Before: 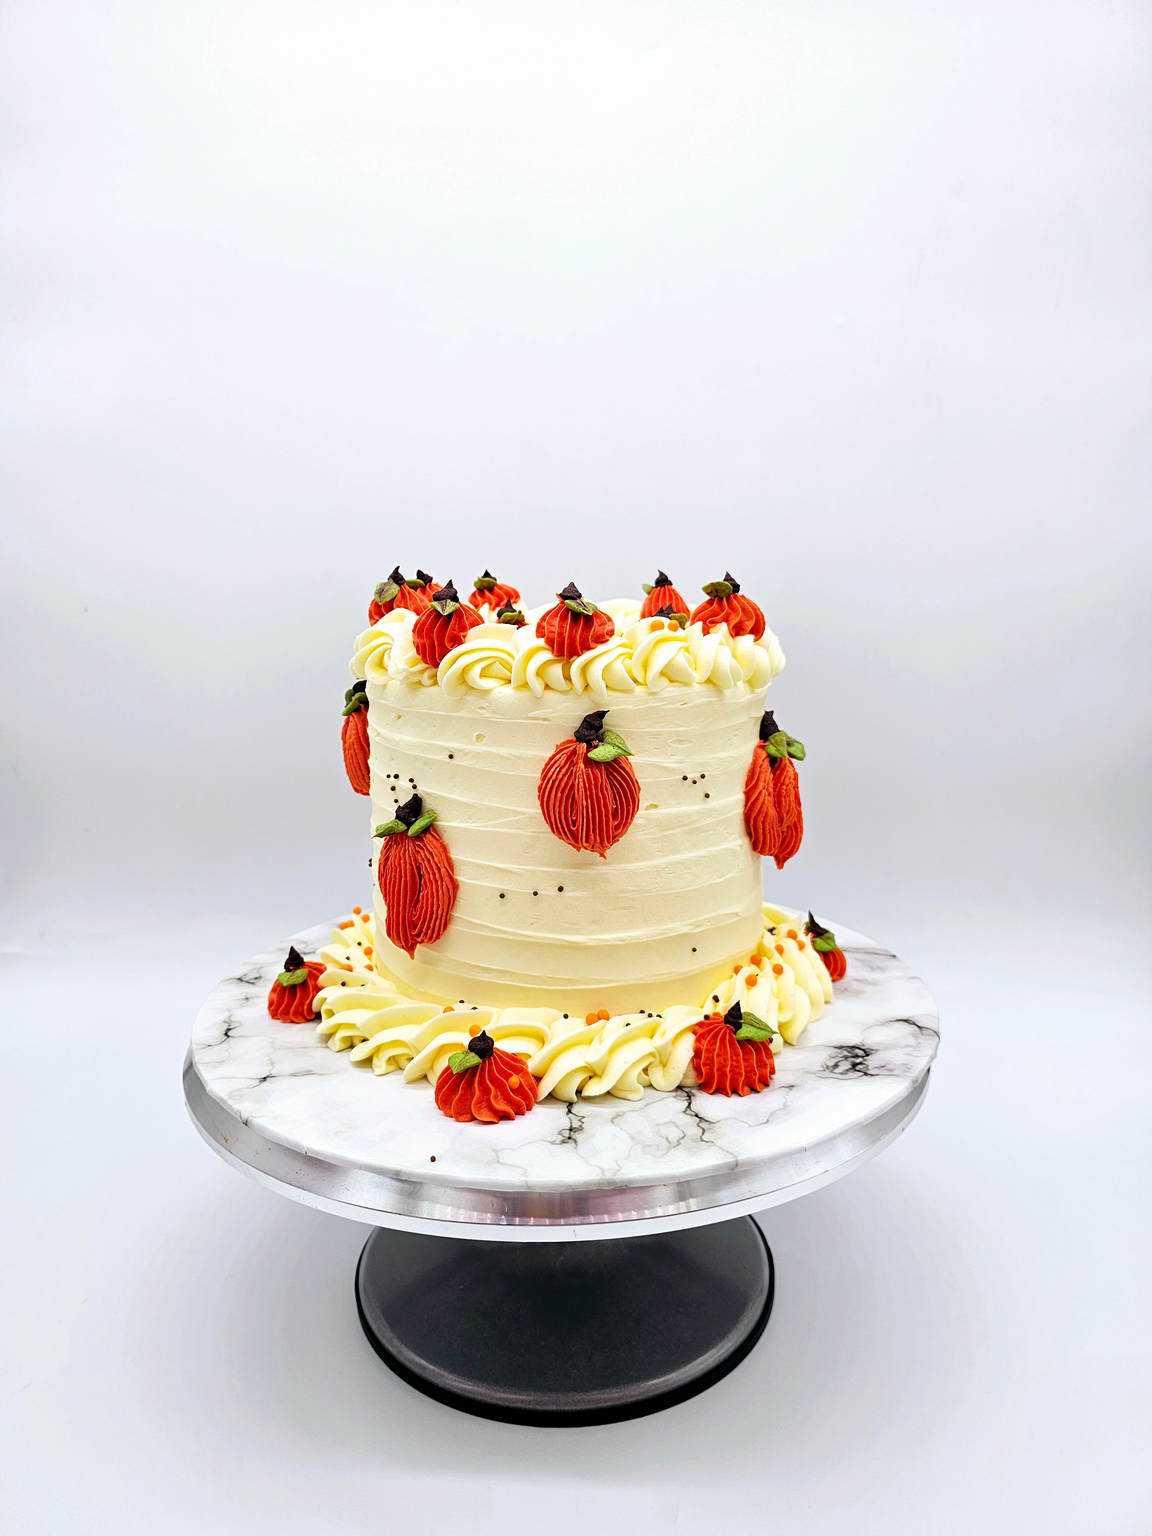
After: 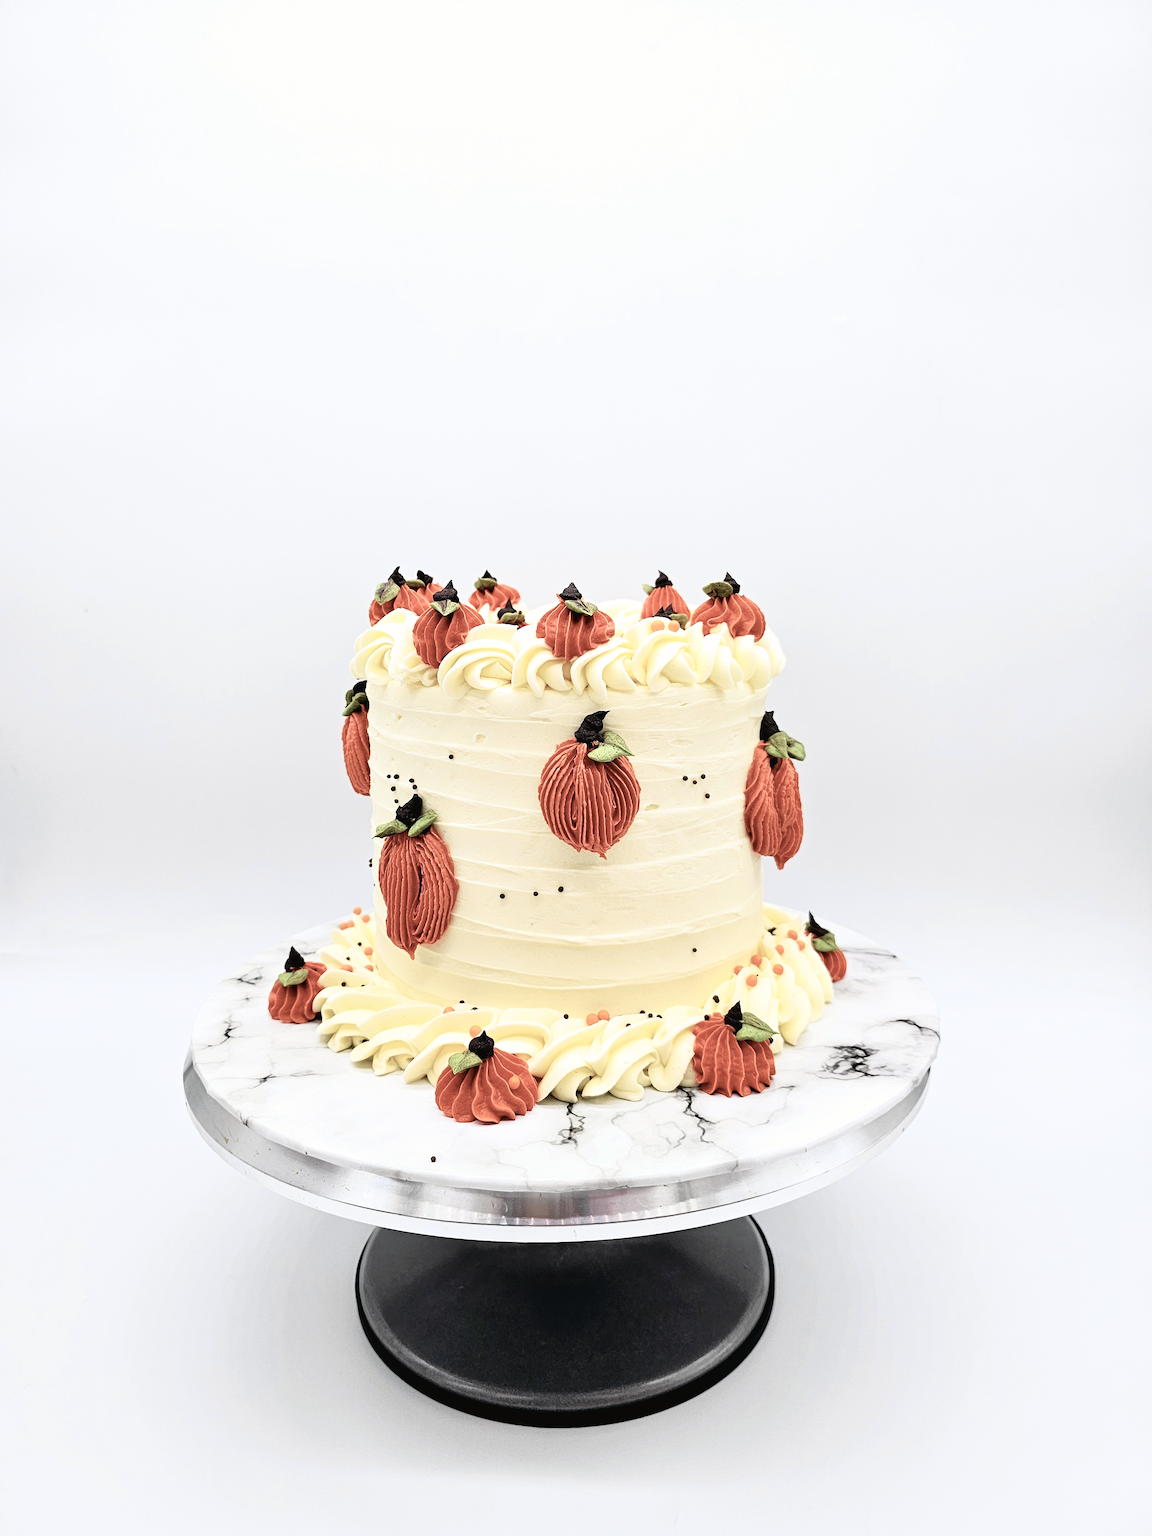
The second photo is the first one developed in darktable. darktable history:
color correction: saturation 0.5
tone curve: curves: ch0 [(0, 0.024) (0.049, 0.038) (0.176, 0.162) (0.311, 0.337) (0.416, 0.471) (0.565, 0.658) (0.817, 0.911) (1, 1)]; ch1 [(0, 0) (0.339, 0.358) (0.445, 0.439) (0.476, 0.47) (0.504, 0.504) (0.53, 0.511) (0.557, 0.558) (0.627, 0.664) (0.728, 0.786) (1, 1)]; ch2 [(0, 0) (0.327, 0.324) (0.417, 0.44) (0.46, 0.453) (0.502, 0.504) (0.526, 0.52) (0.549, 0.561) (0.619, 0.657) (0.76, 0.765) (1, 1)], color space Lab, independent channels, preserve colors none
